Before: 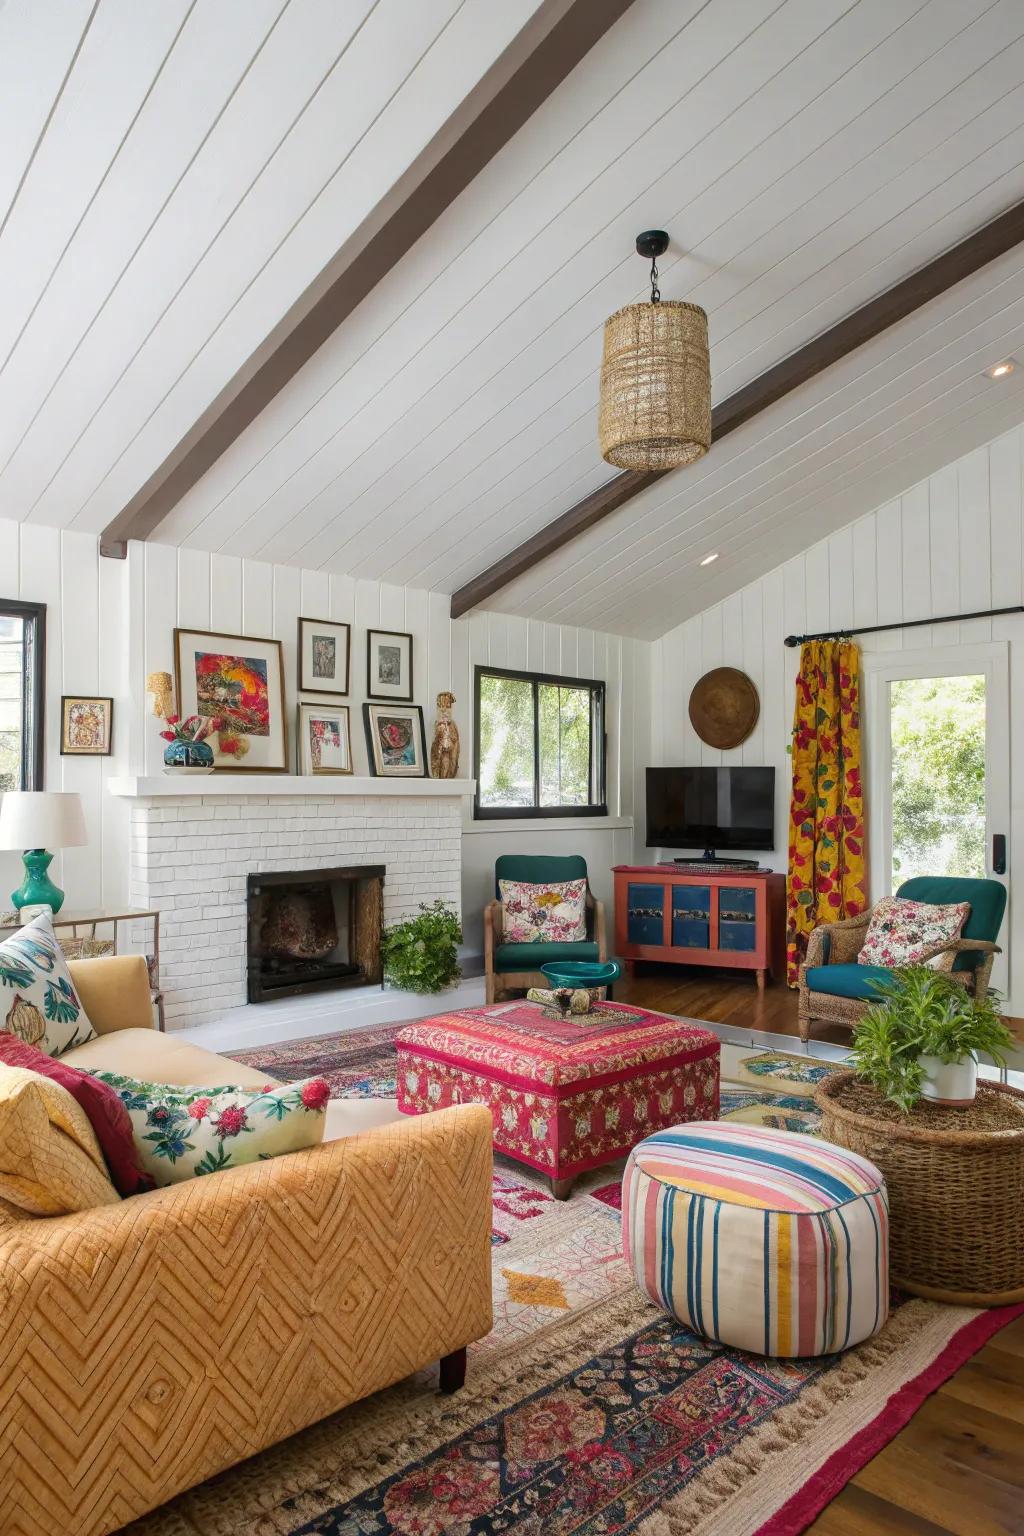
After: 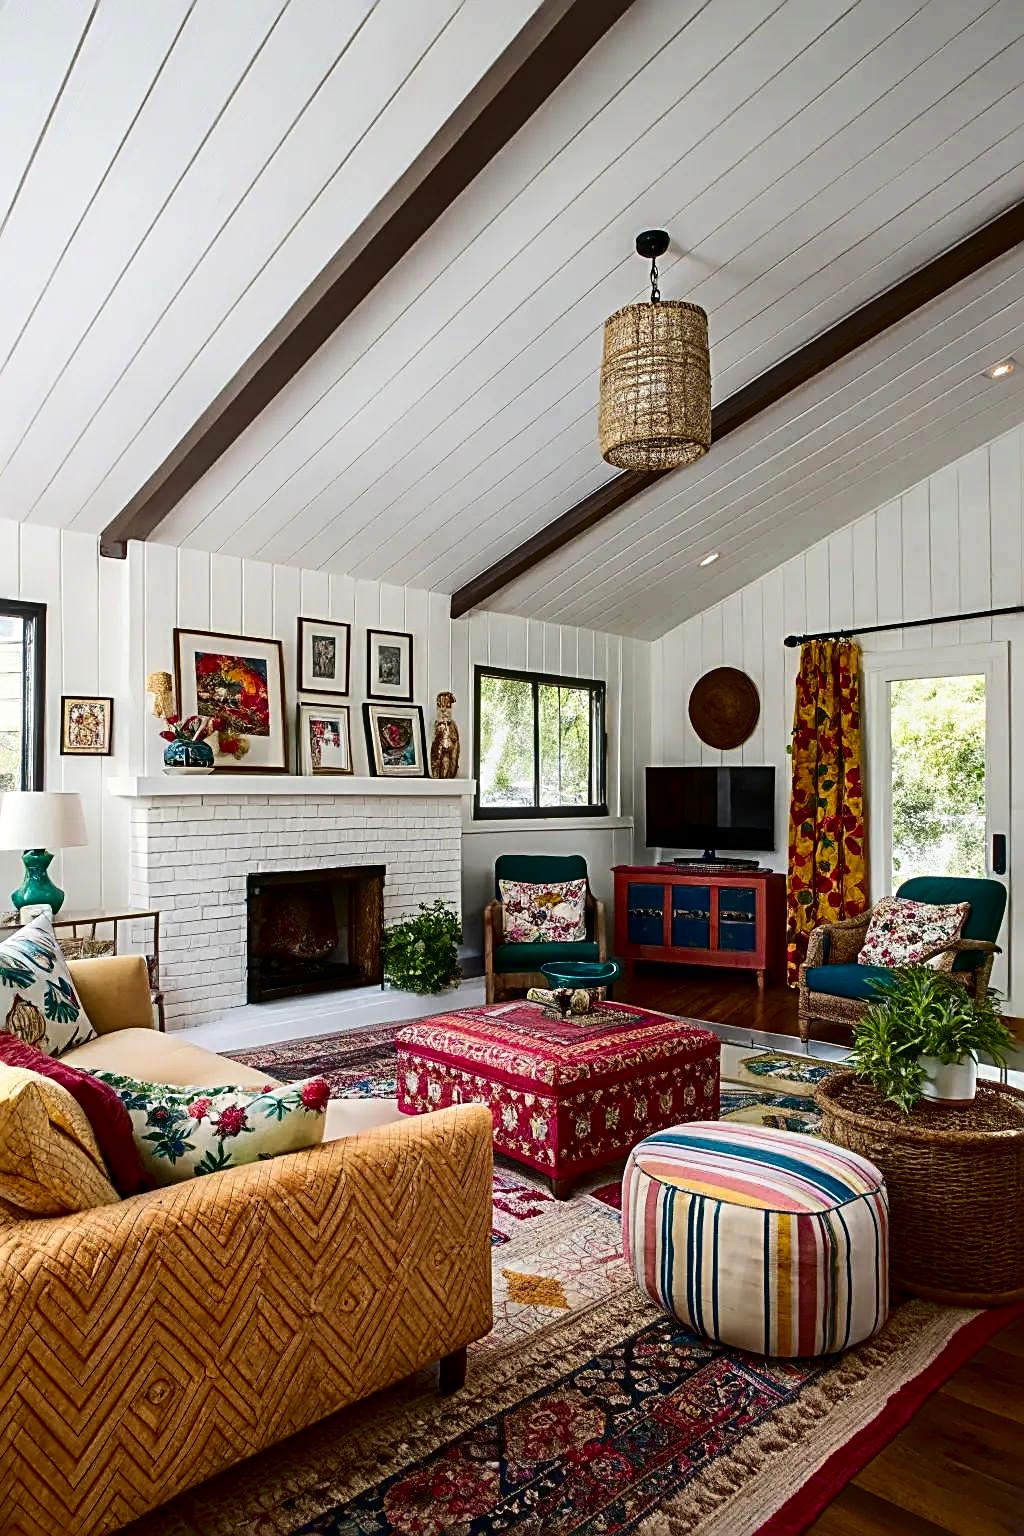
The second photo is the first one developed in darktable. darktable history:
sharpen: radius 2.817, amount 0.715
contrast brightness saturation: contrast 0.24, brightness -0.24, saturation 0.14
bloom: size 3%, threshold 100%, strength 0%
